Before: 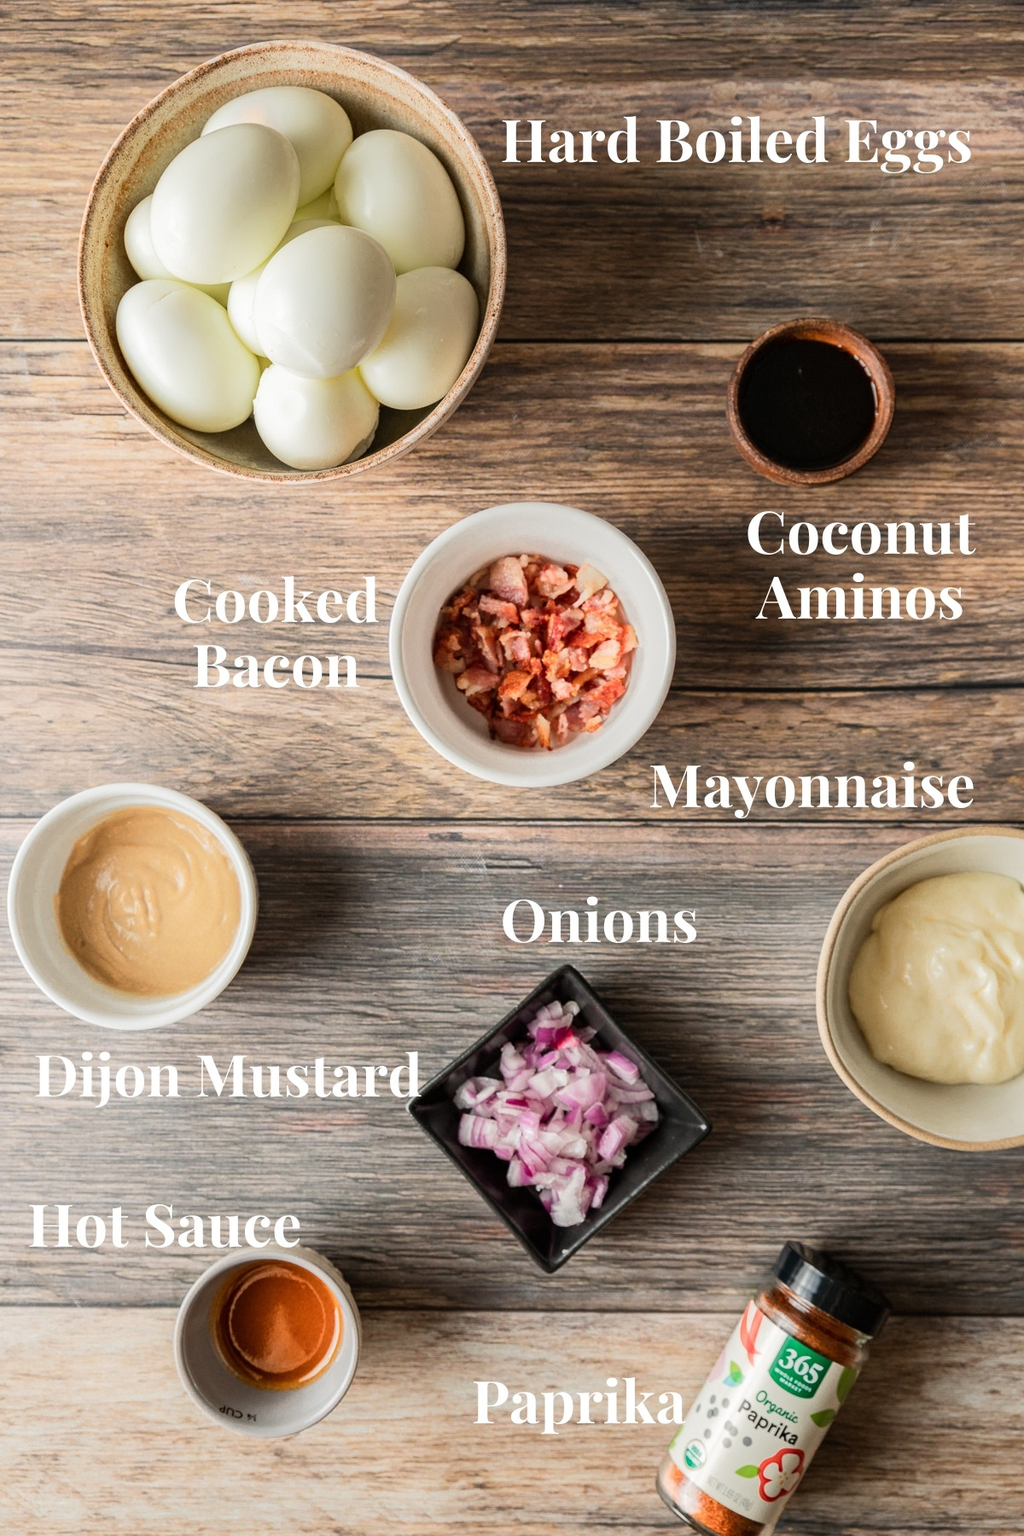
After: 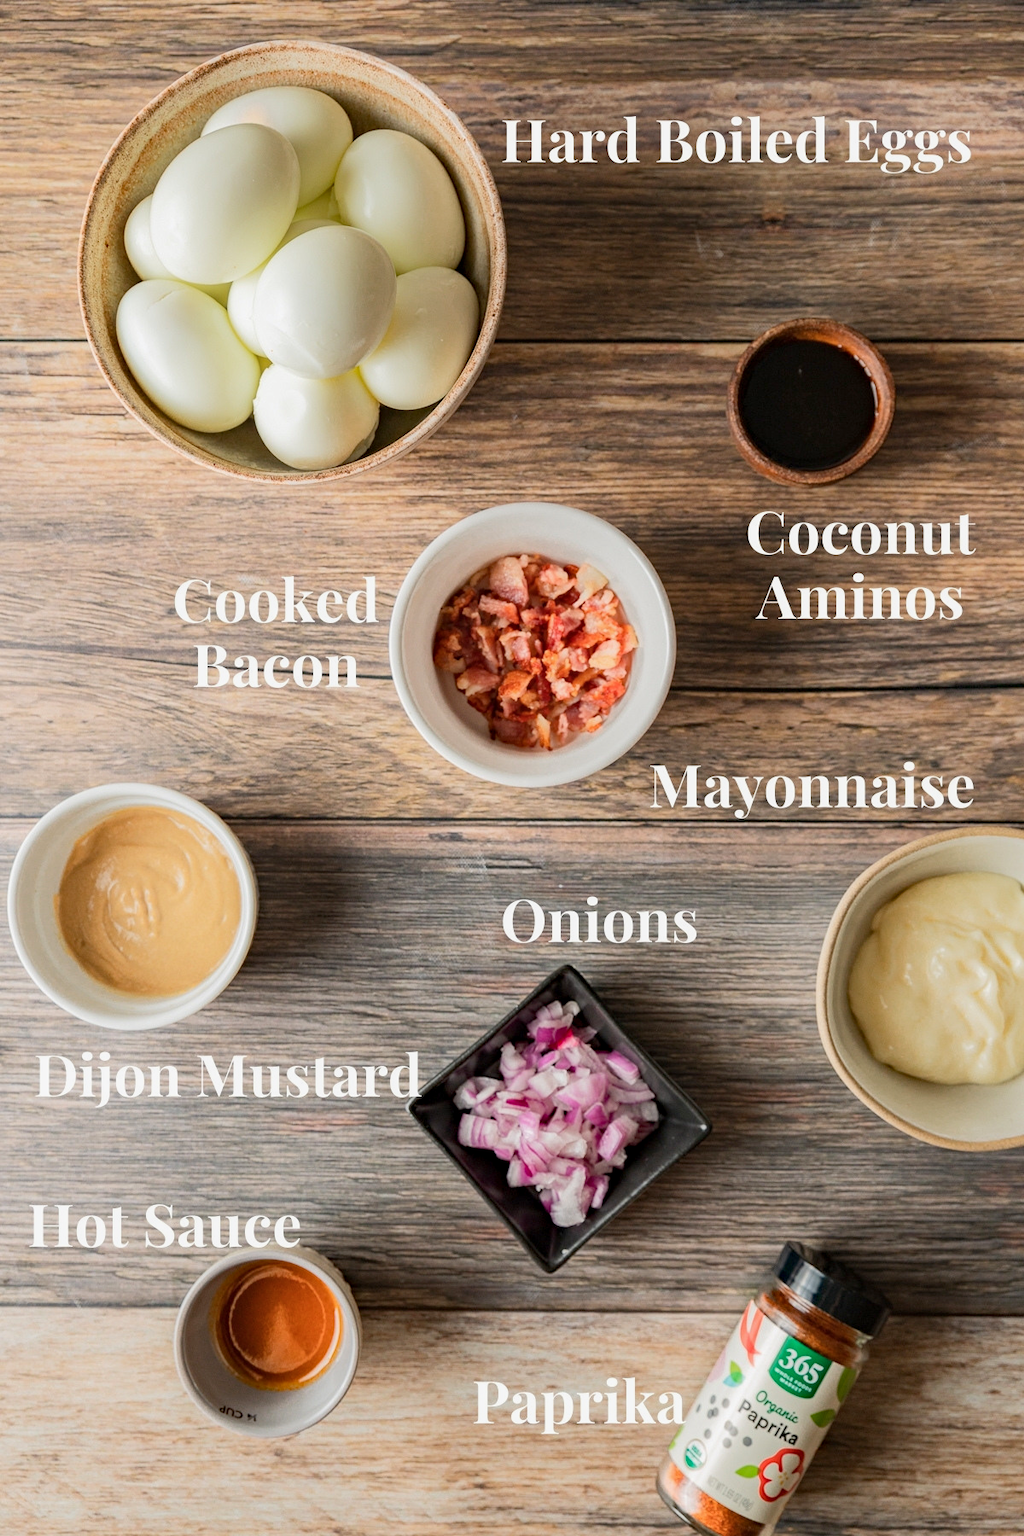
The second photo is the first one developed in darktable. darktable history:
exposure: exposure 0.126 EV, compensate highlight preservation false
haze removal: compatibility mode true, adaptive false
color balance rgb: perceptual saturation grading › global saturation 0.957%, contrast -10.514%
